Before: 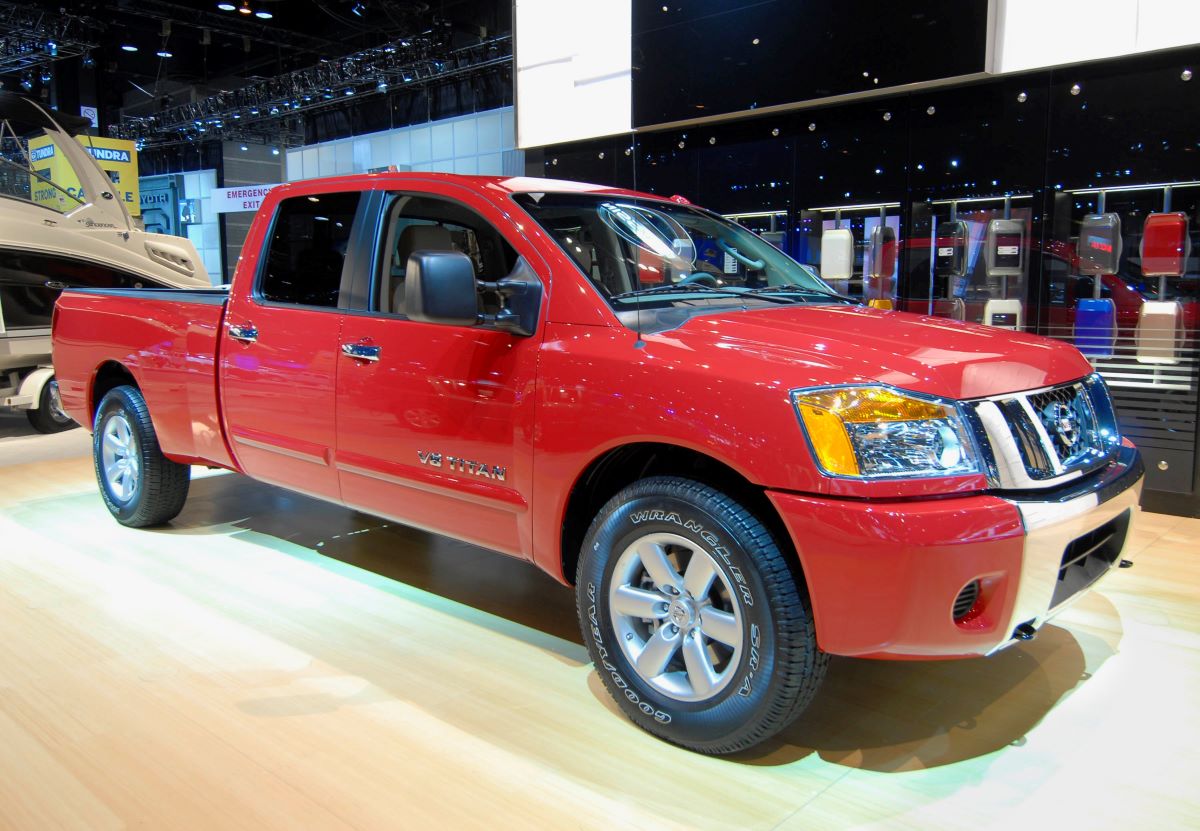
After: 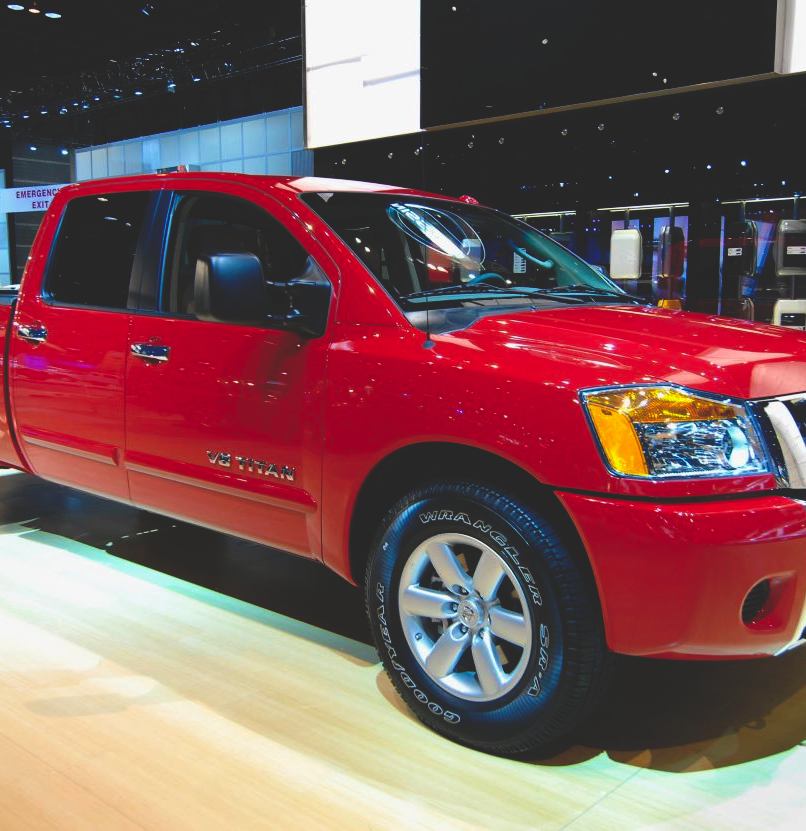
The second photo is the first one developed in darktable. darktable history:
base curve: curves: ch0 [(0, 0.02) (0.083, 0.036) (1, 1)], preserve colors none
crop and rotate: left 17.637%, right 15.18%
